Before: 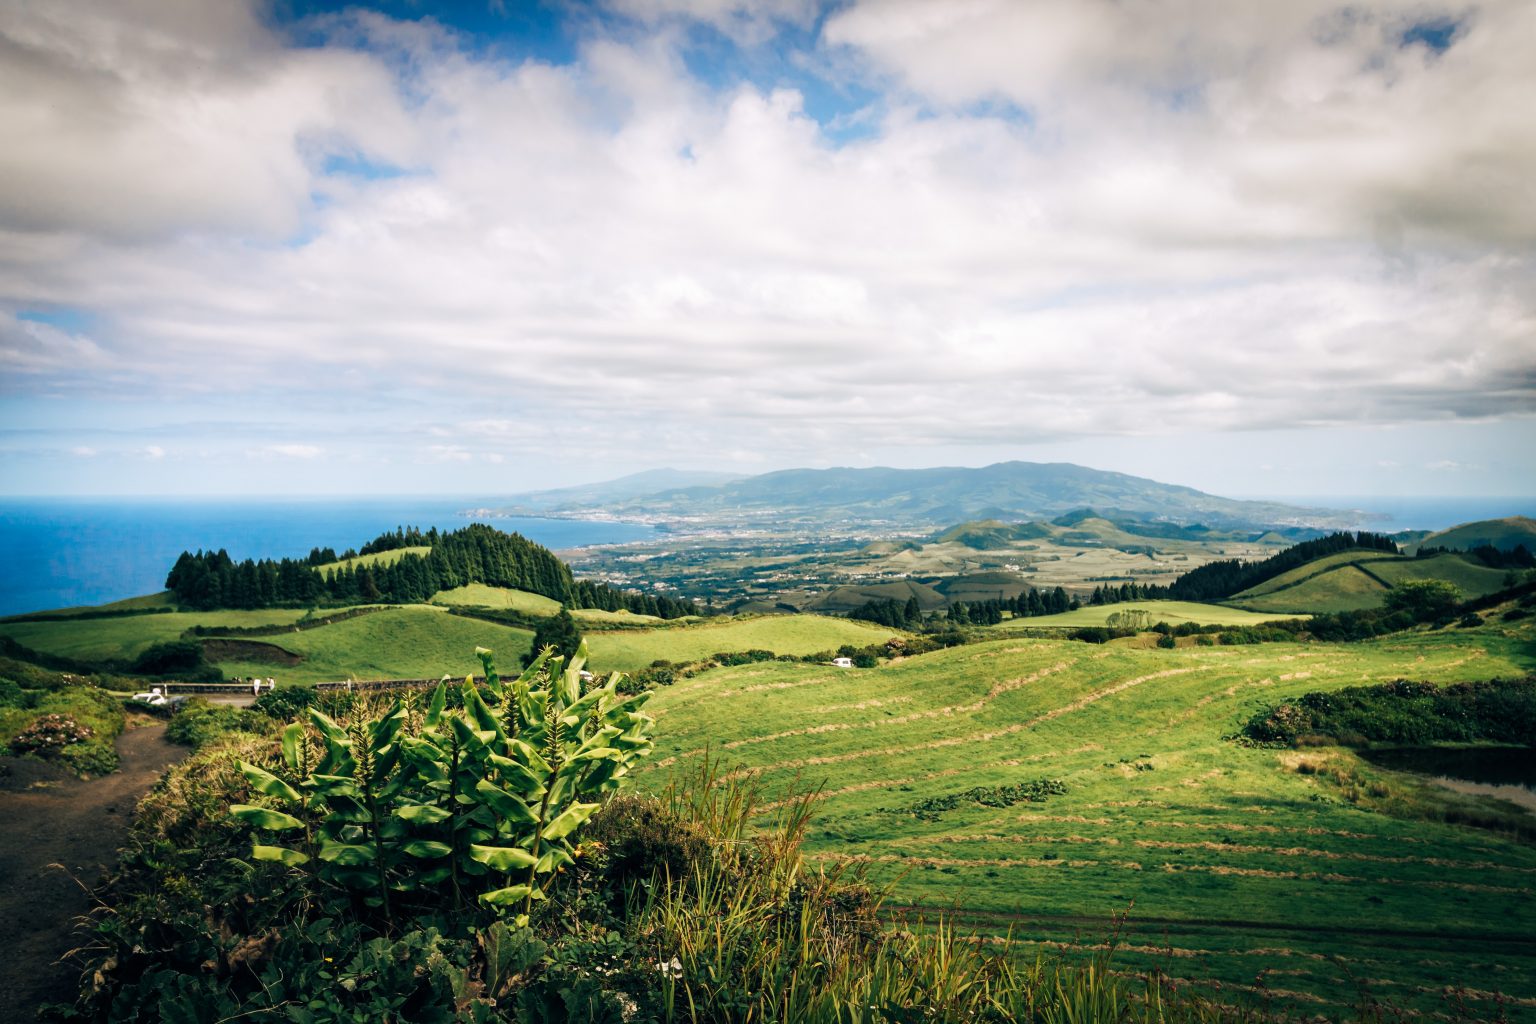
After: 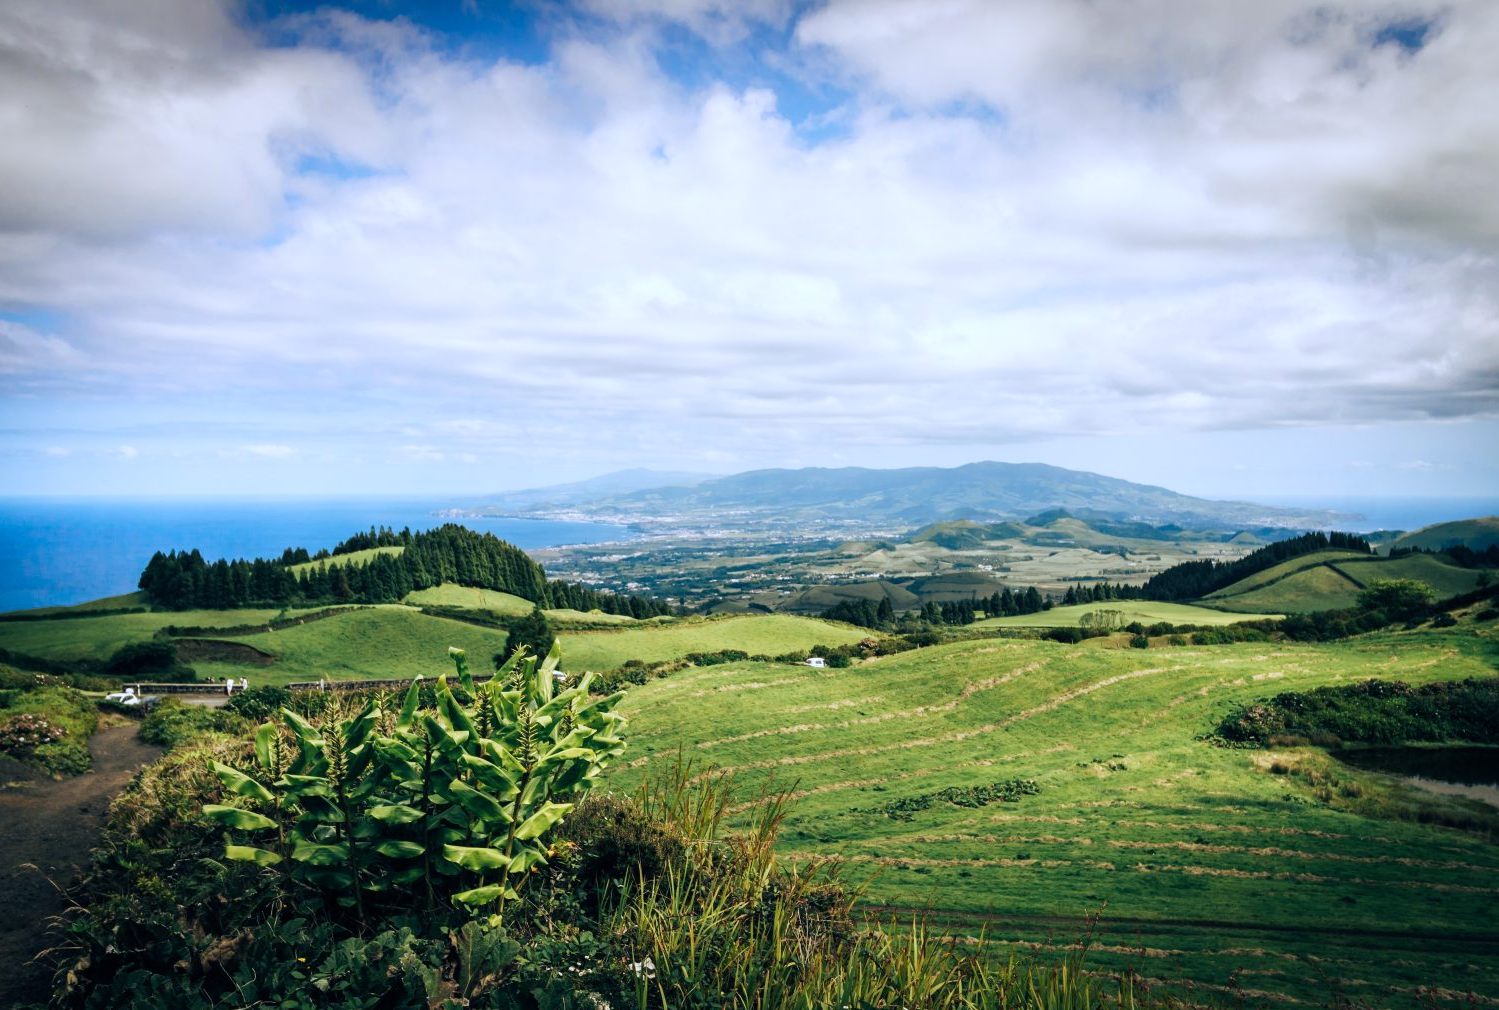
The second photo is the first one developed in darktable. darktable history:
crop and rotate: left 1.774%, right 0.633%, bottom 1.28%
white balance: red 0.931, blue 1.11
